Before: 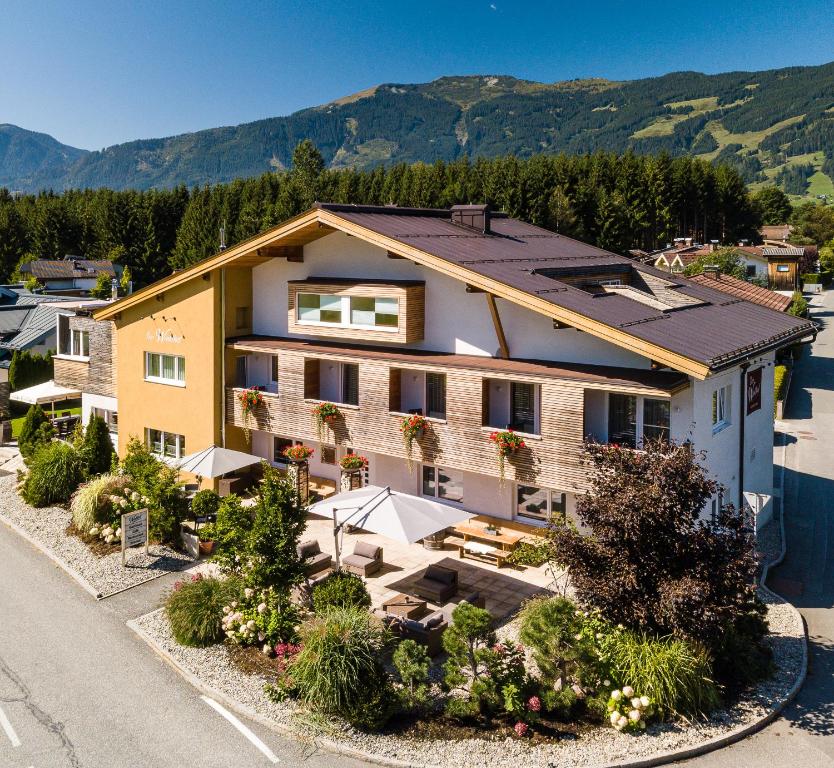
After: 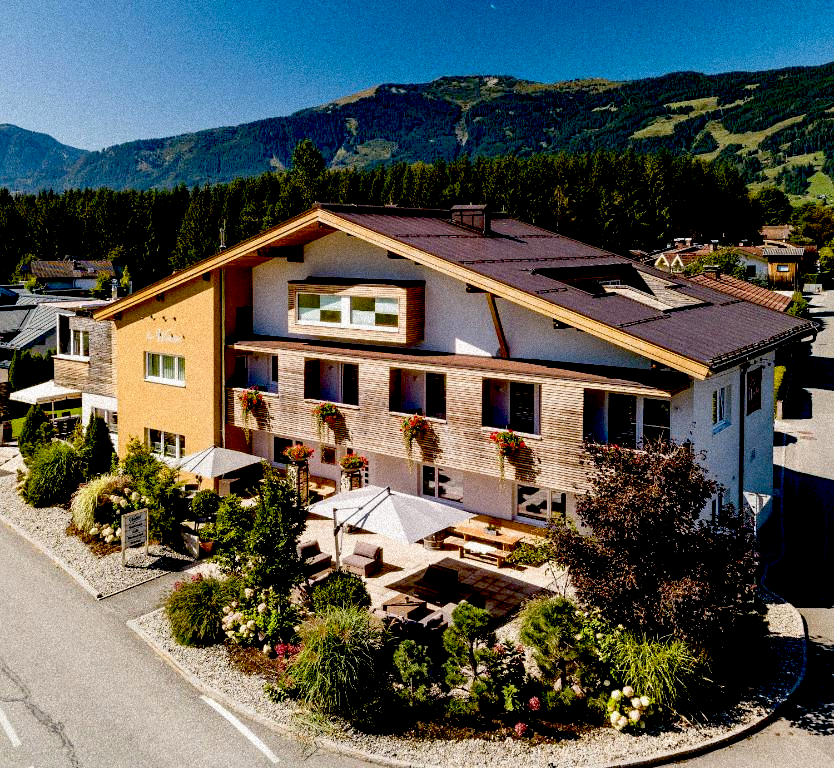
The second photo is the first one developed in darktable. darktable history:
grain: coarseness 9.38 ISO, strength 34.99%, mid-tones bias 0%
exposure: black level correction 0.056, exposure -0.039 EV, compensate highlight preservation false
